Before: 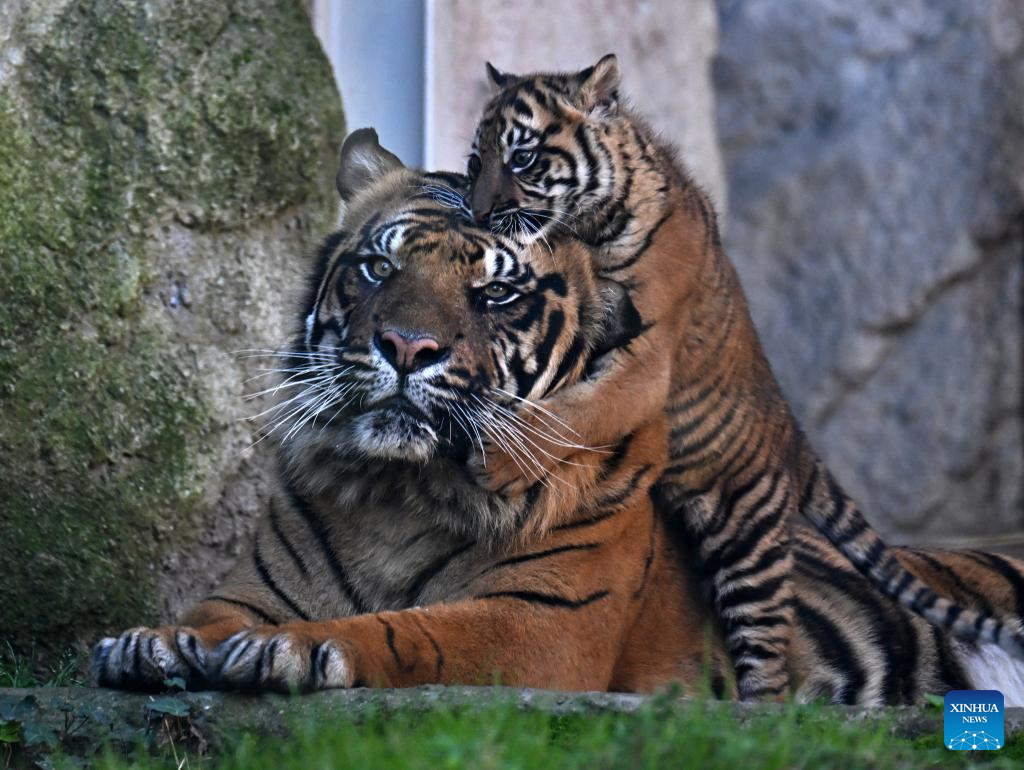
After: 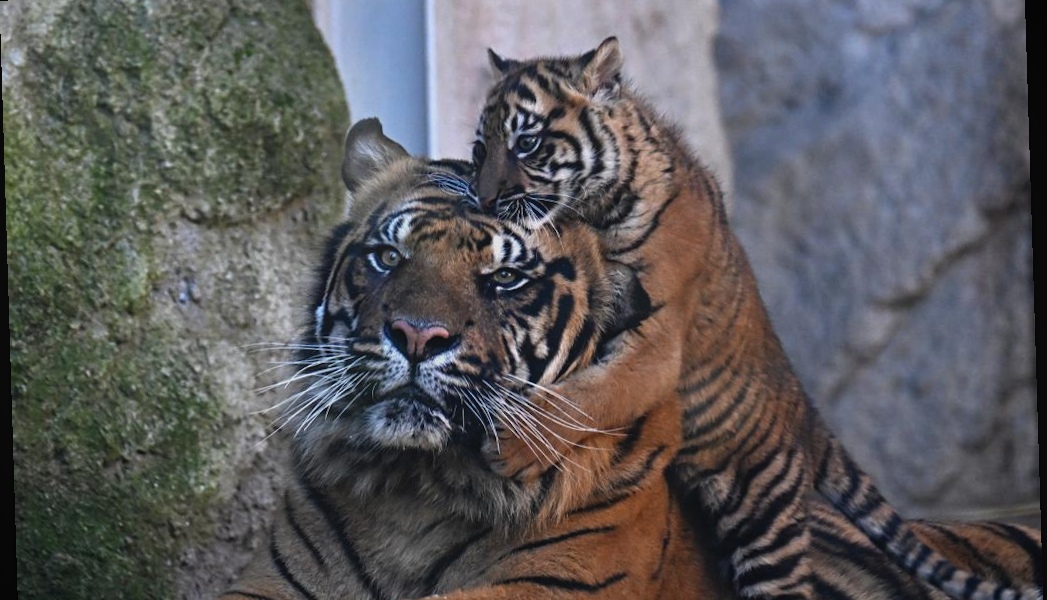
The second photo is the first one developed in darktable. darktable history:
rotate and perspective: rotation -1.75°, automatic cropping off
crop: top 3.857%, bottom 21.132%
contrast equalizer: y [[0.439, 0.44, 0.442, 0.457, 0.493, 0.498], [0.5 ×6], [0.5 ×6], [0 ×6], [0 ×6]], mix 0.76
